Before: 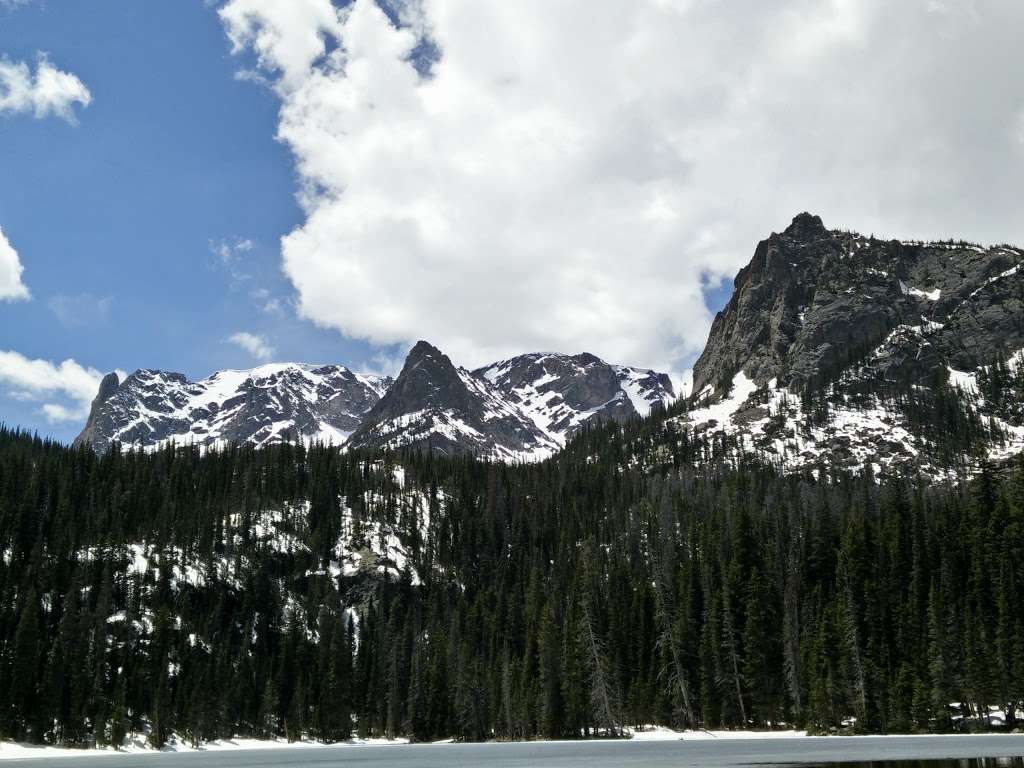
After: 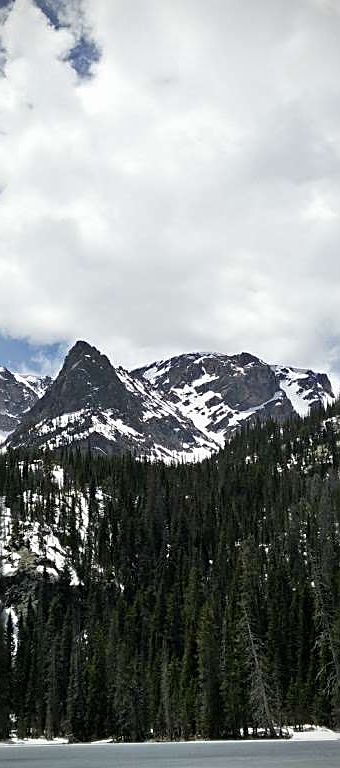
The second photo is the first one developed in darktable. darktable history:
sharpen: amount 0.6
vignetting: dithering 8-bit output, unbound false
crop: left 33.36%, right 33.36%
